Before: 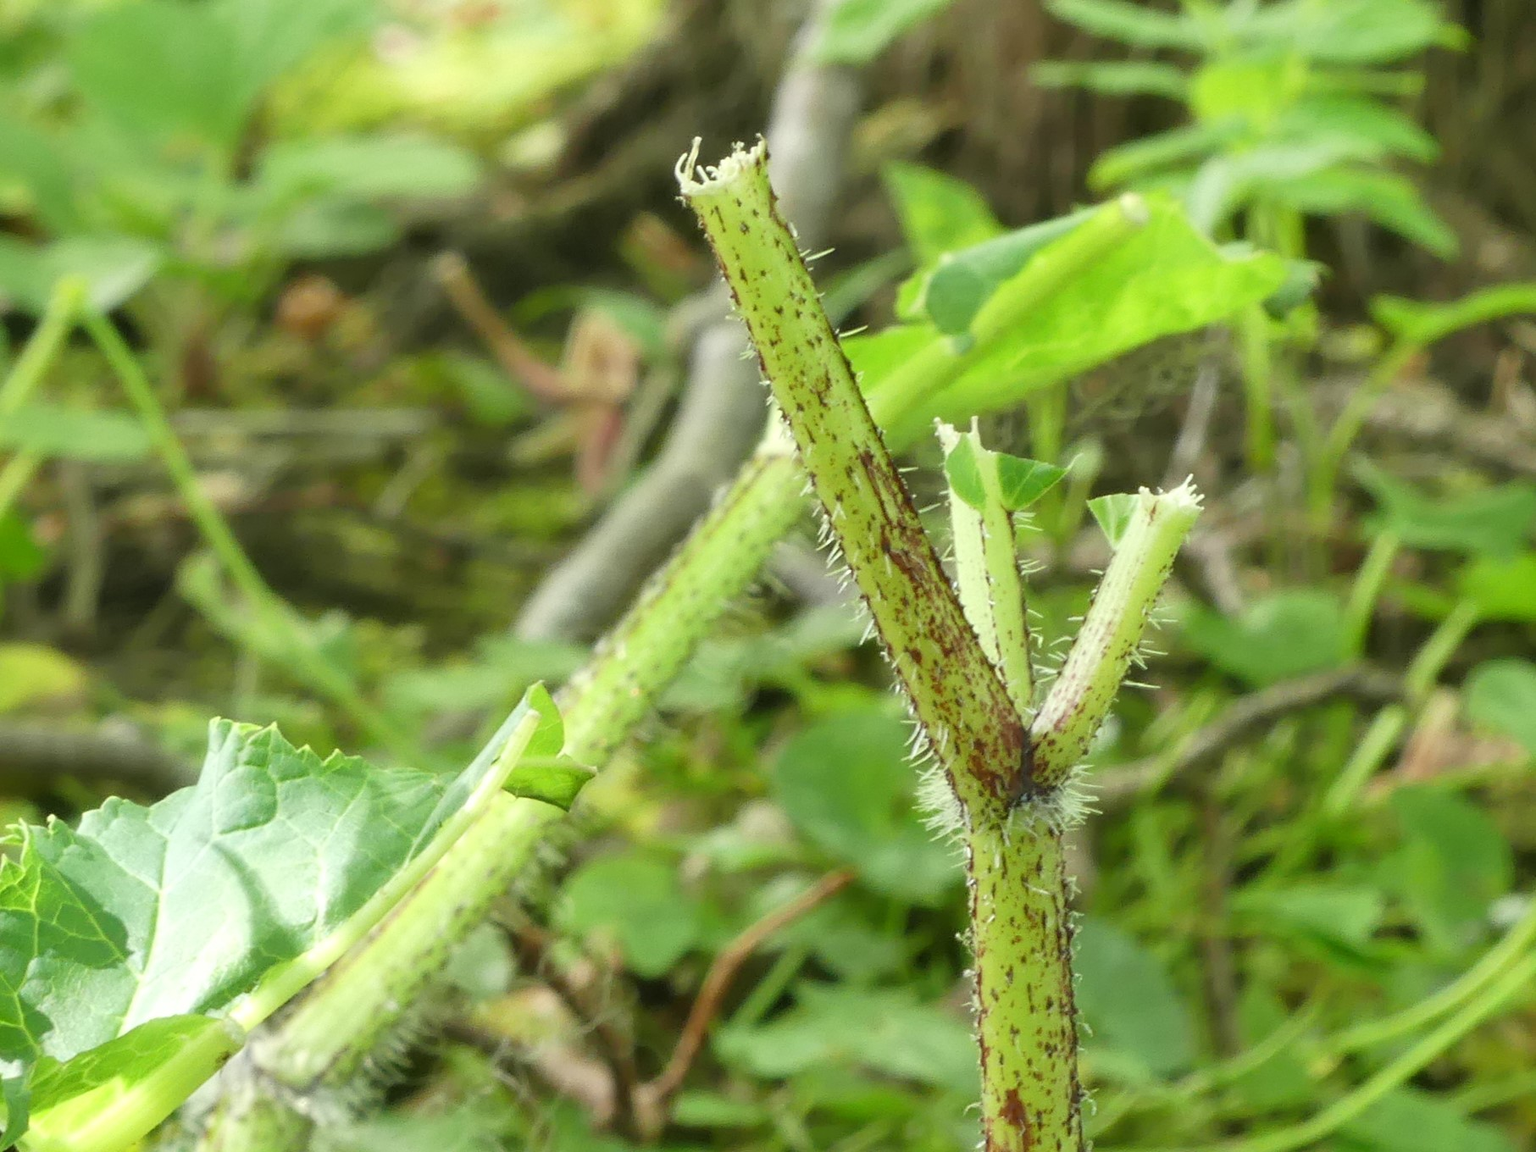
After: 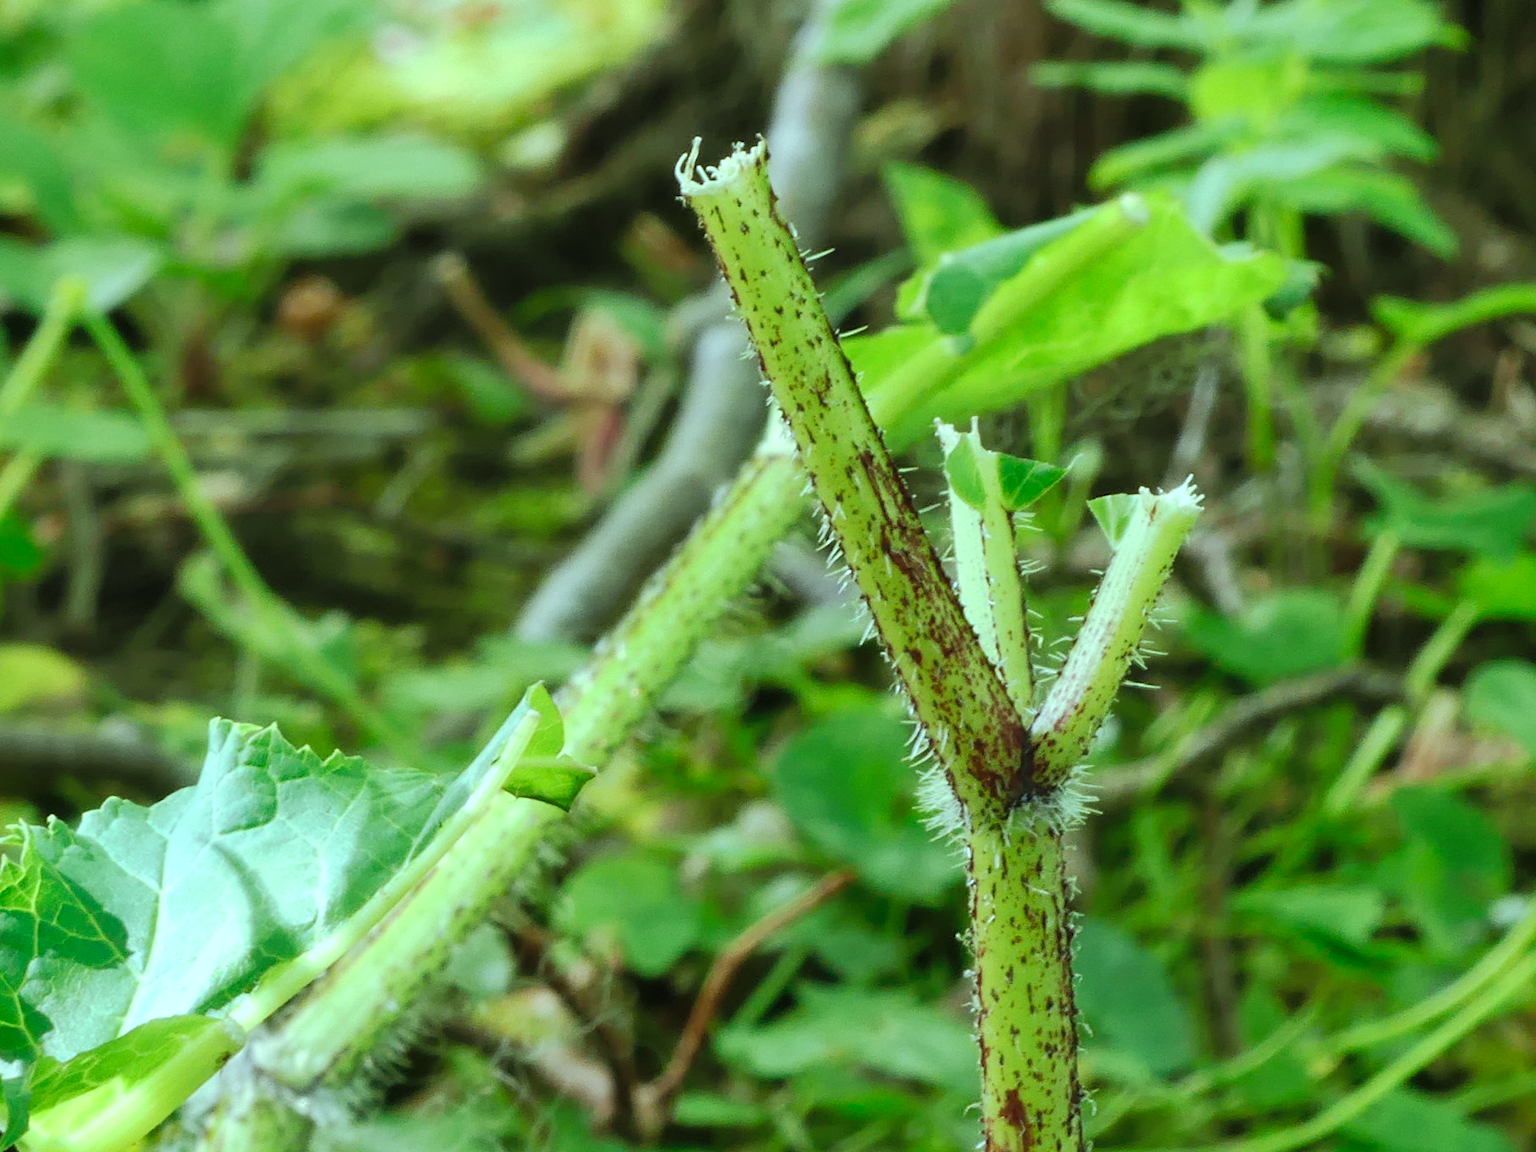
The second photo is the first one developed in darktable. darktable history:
color correction: highlights a* -11.71, highlights b* -15.58
tone curve: curves: ch0 [(0, 0) (0.003, 0.008) (0.011, 0.011) (0.025, 0.014) (0.044, 0.021) (0.069, 0.029) (0.1, 0.042) (0.136, 0.06) (0.177, 0.09) (0.224, 0.126) (0.277, 0.177) (0.335, 0.243) (0.399, 0.31) (0.468, 0.388) (0.543, 0.484) (0.623, 0.585) (0.709, 0.683) (0.801, 0.775) (0.898, 0.873) (1, 1)], preserve colors none
